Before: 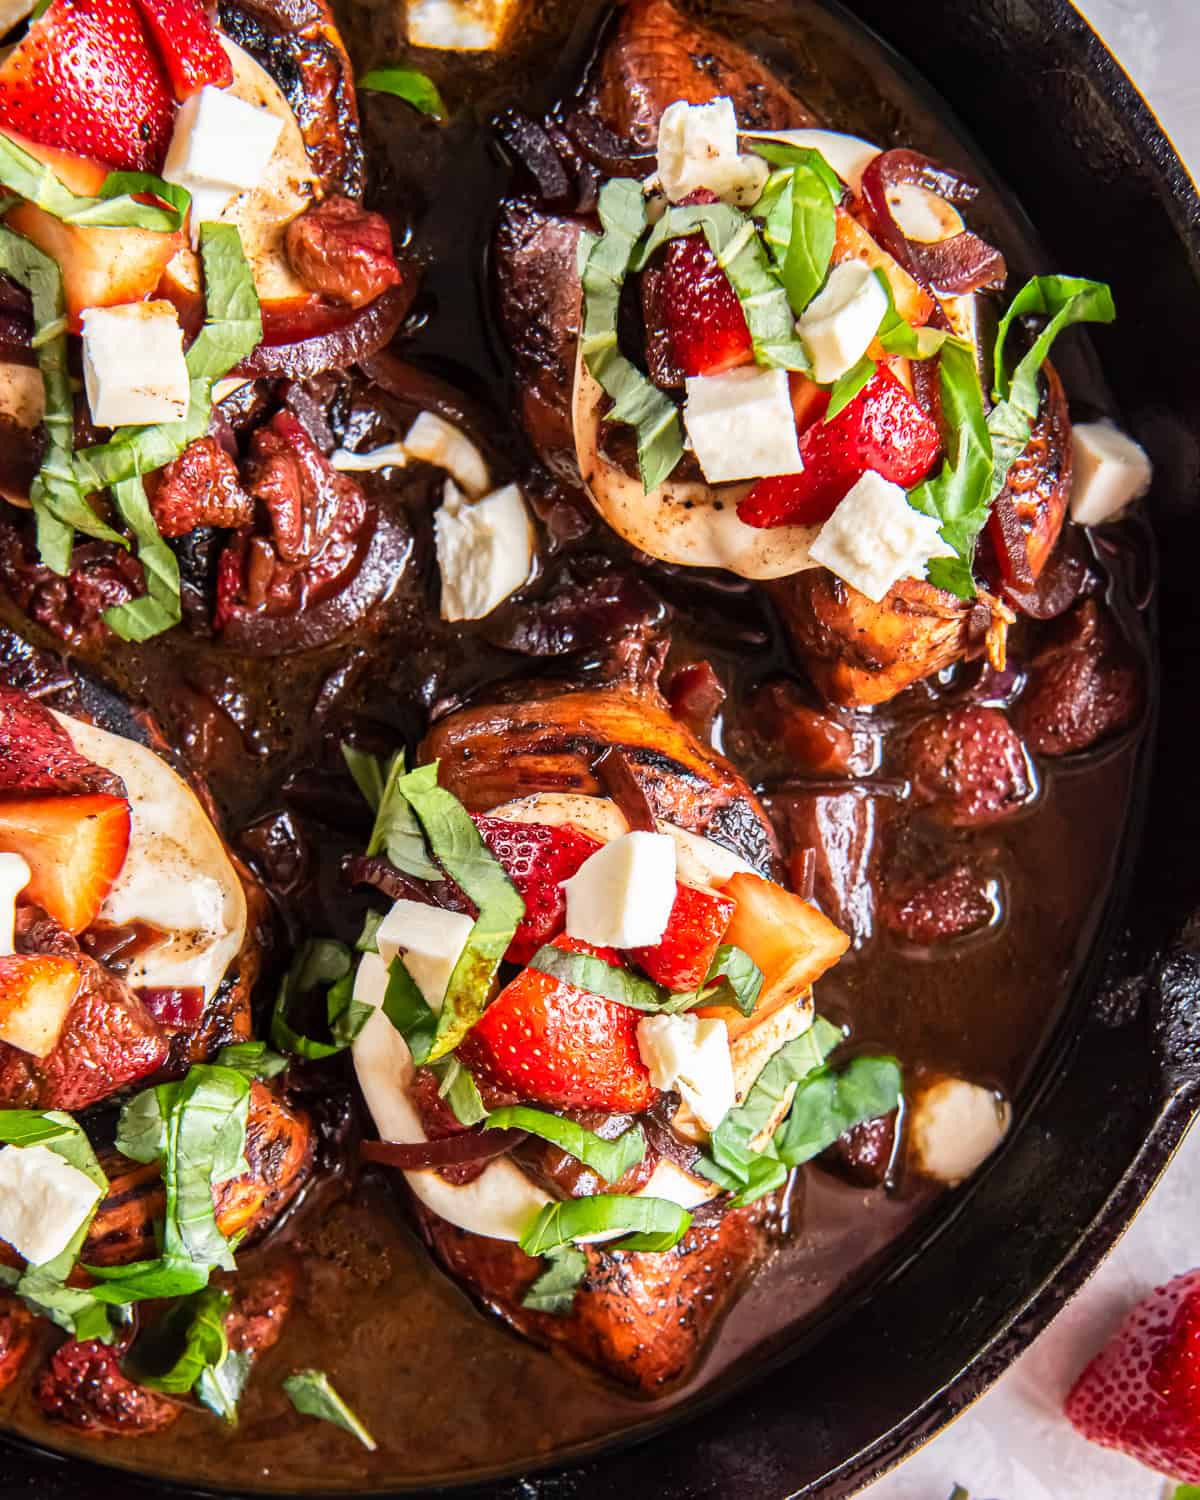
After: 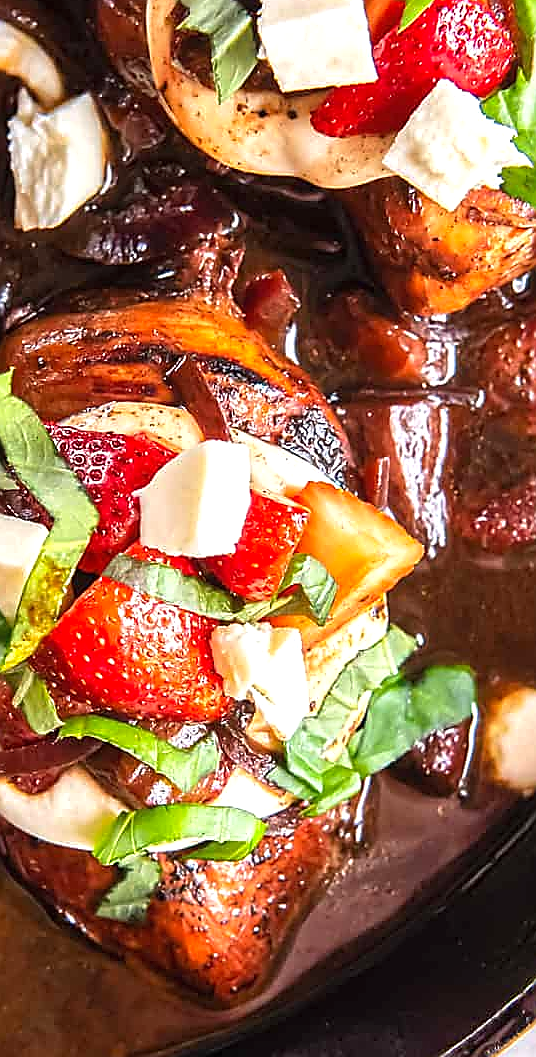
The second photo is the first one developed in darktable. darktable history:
exposure: black level correction 0, exposure 0.5 EV, compensate highlight preservation false
crop: left 35.533%, top 26.081%, right 19.767%, bottom 3.398%
shadows and highlights: shadows 24.92, white point adjustment -3.06, highlights -30.04
sharpen: radius 1.411, amount 1.236, threshold 0.666
contrast equalizer: octaves 7, y [[0.5, 0.5, 0.472, 0.5, 0.5, 0.5], [0.5 ×6], [0.5 ×6], [0 ×6], [0 ×6]]
